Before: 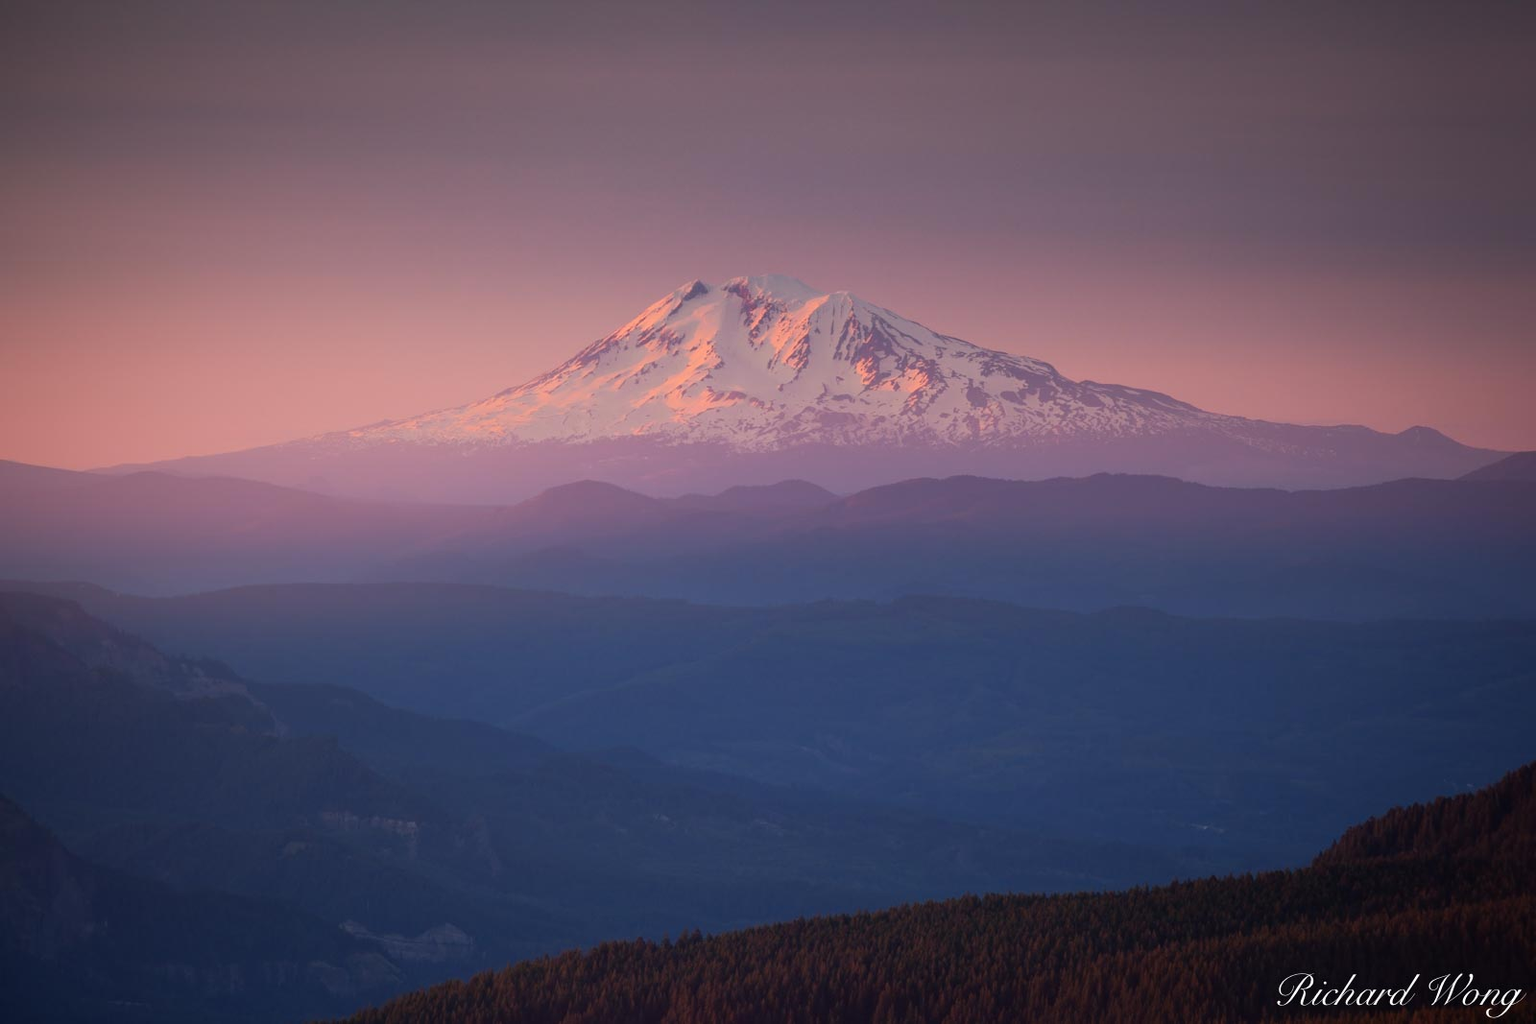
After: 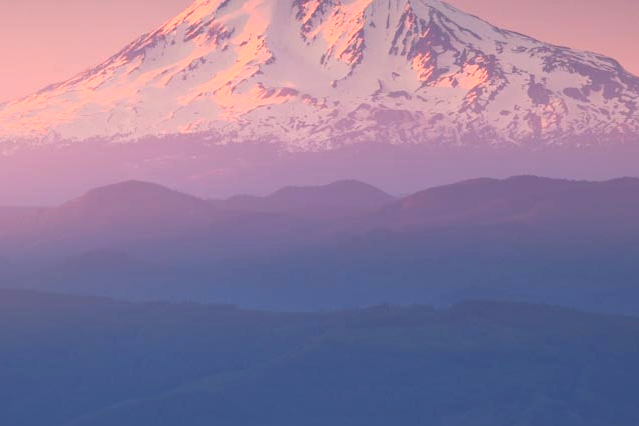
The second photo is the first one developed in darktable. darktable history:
crop: left 30%, top 30%, right 30%, bottom 30%
exposure: exposure 0.6 EV, compensate highlight preservation false
